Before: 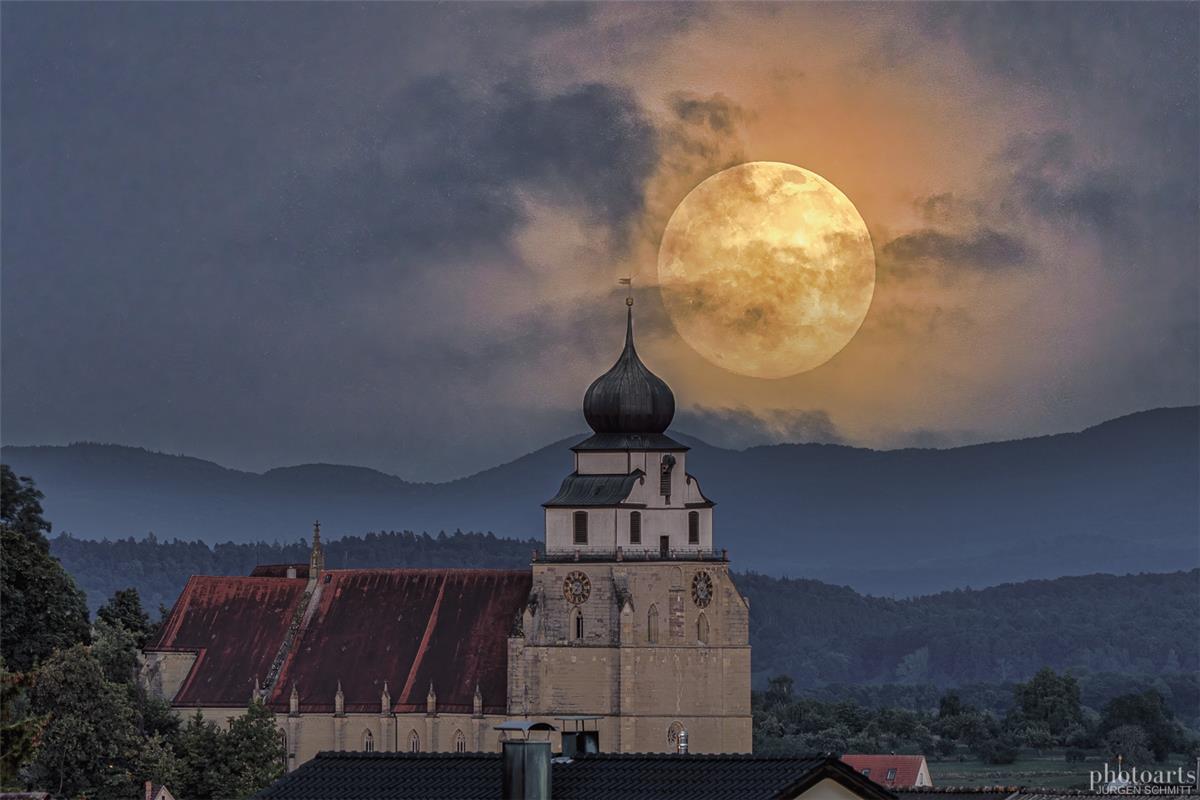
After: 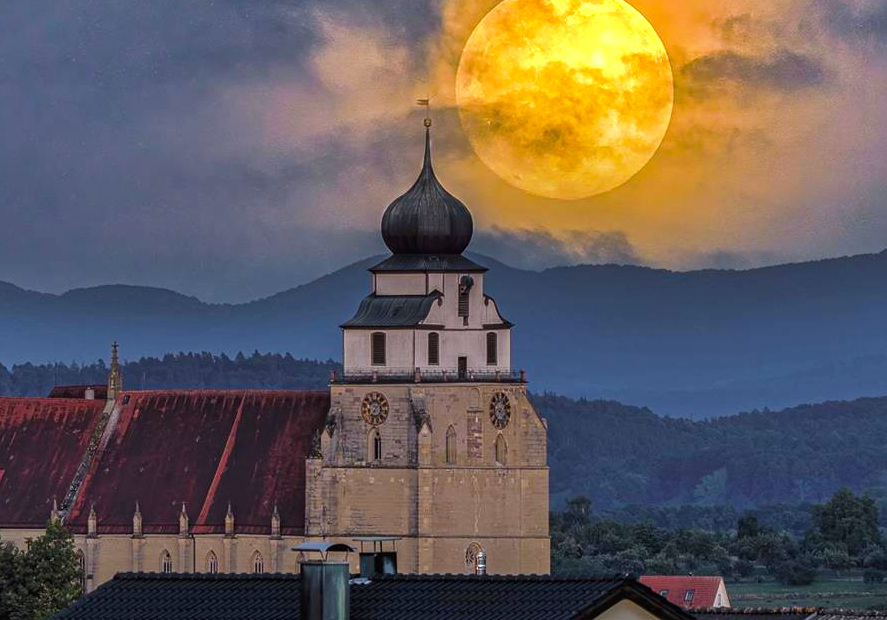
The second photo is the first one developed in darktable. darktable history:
color balance rgb: perceptual saturation grading › global saturation 31.3%, global vibrance 35.176%, contrast 9.914%
crop: left 16.874%, top 22.385%, right 9.139%
exposure: exposure 0.494 EV, compensate highlight preservation false
